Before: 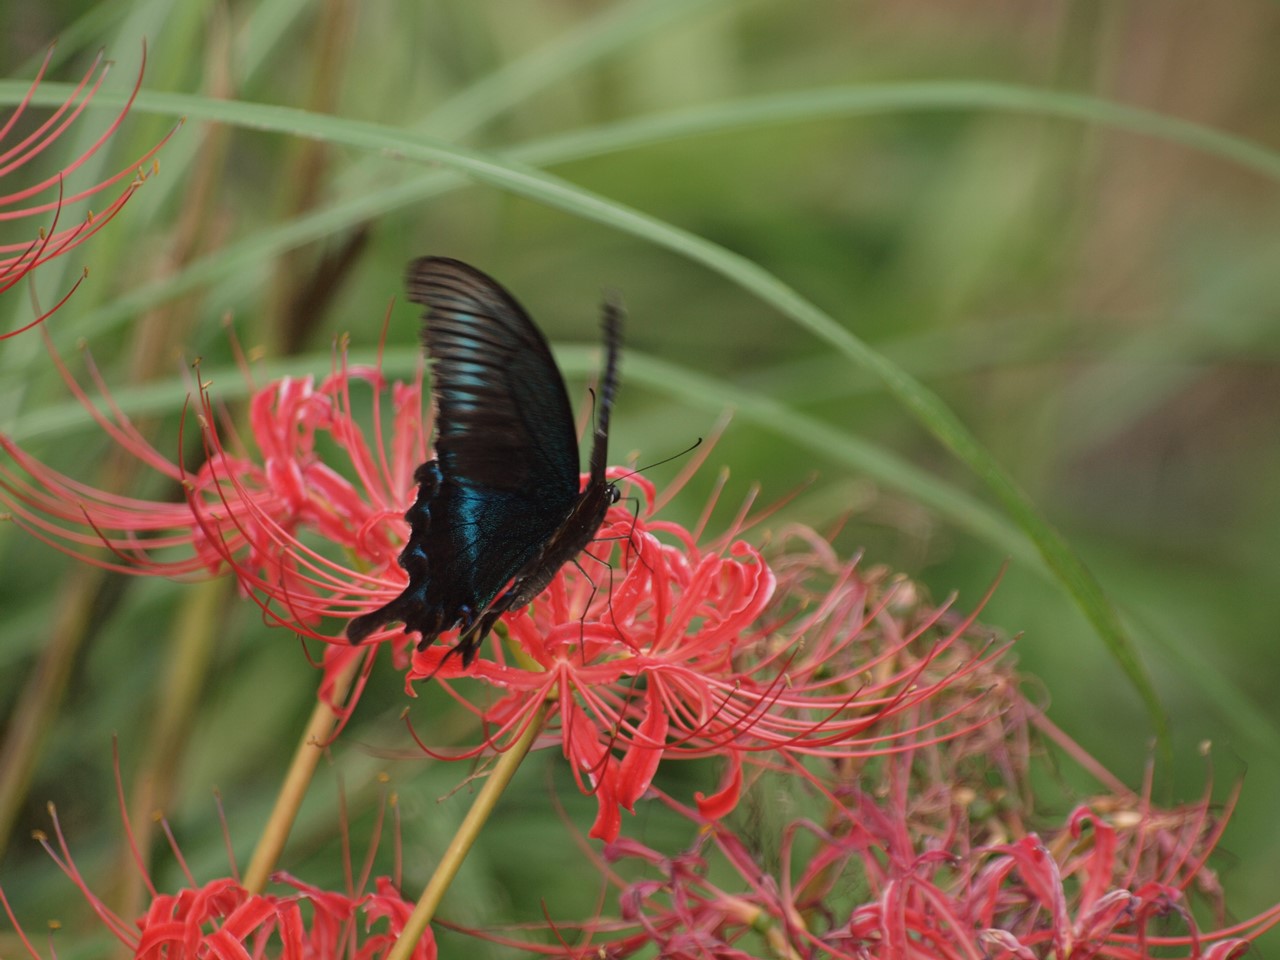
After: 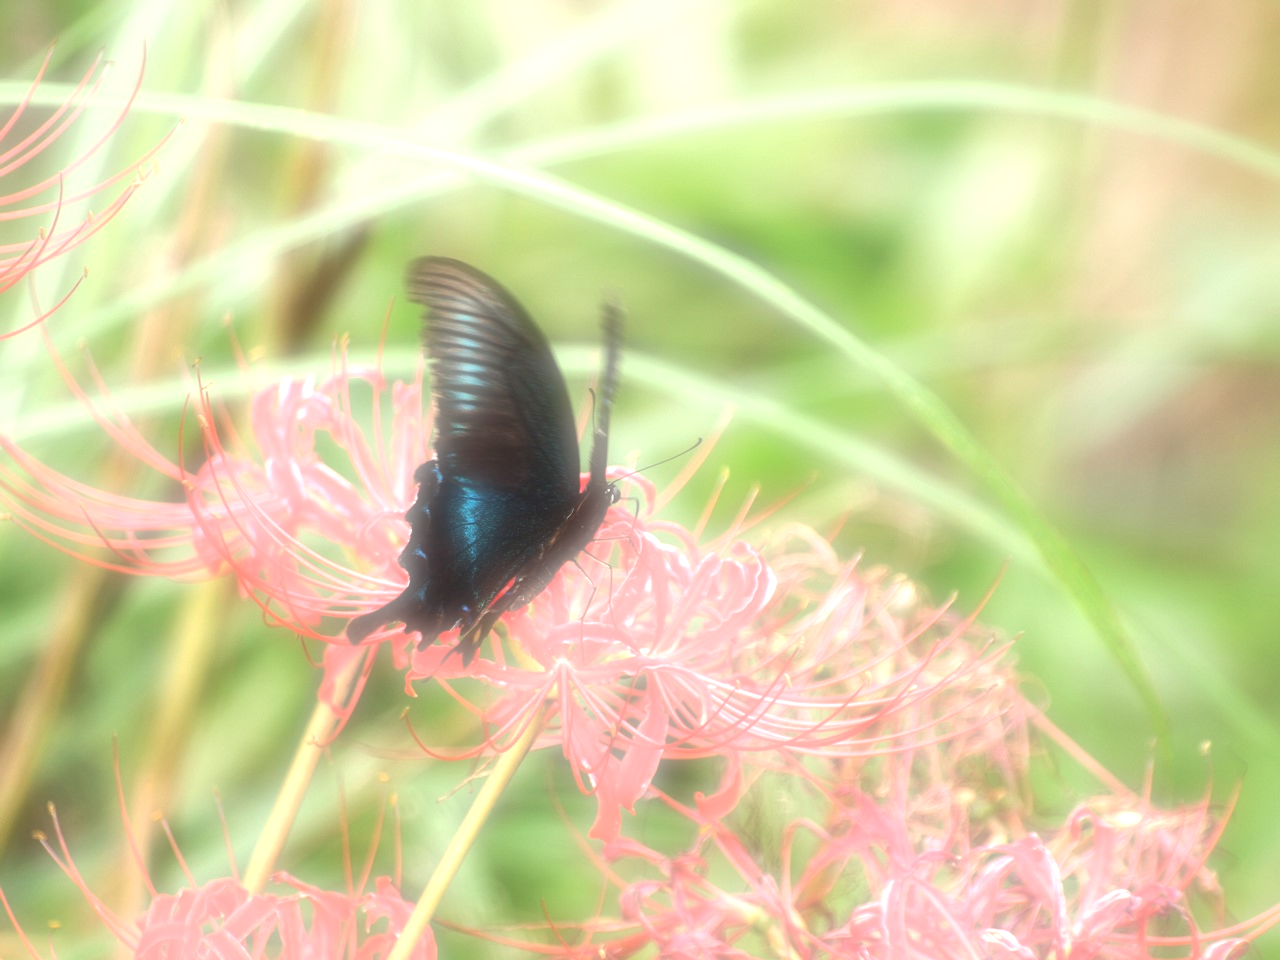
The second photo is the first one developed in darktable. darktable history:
exposure: exposure 2 EV, compensate highlight preservation false
soften: on, module defaults
